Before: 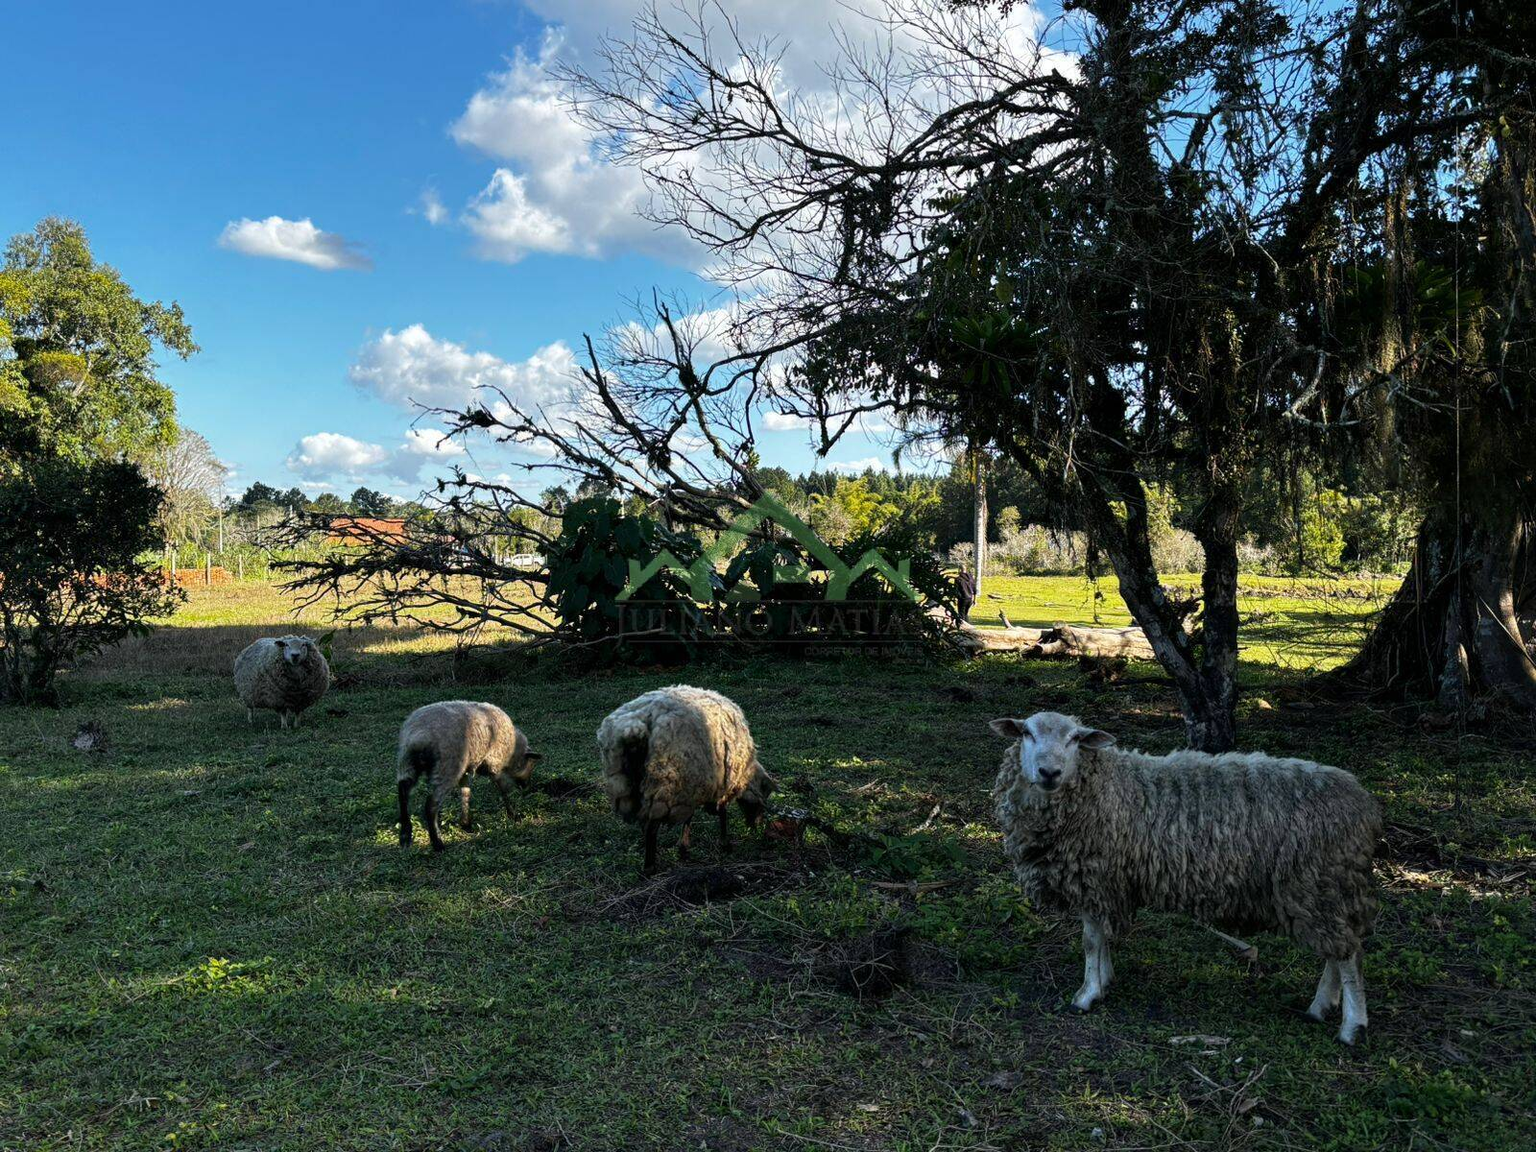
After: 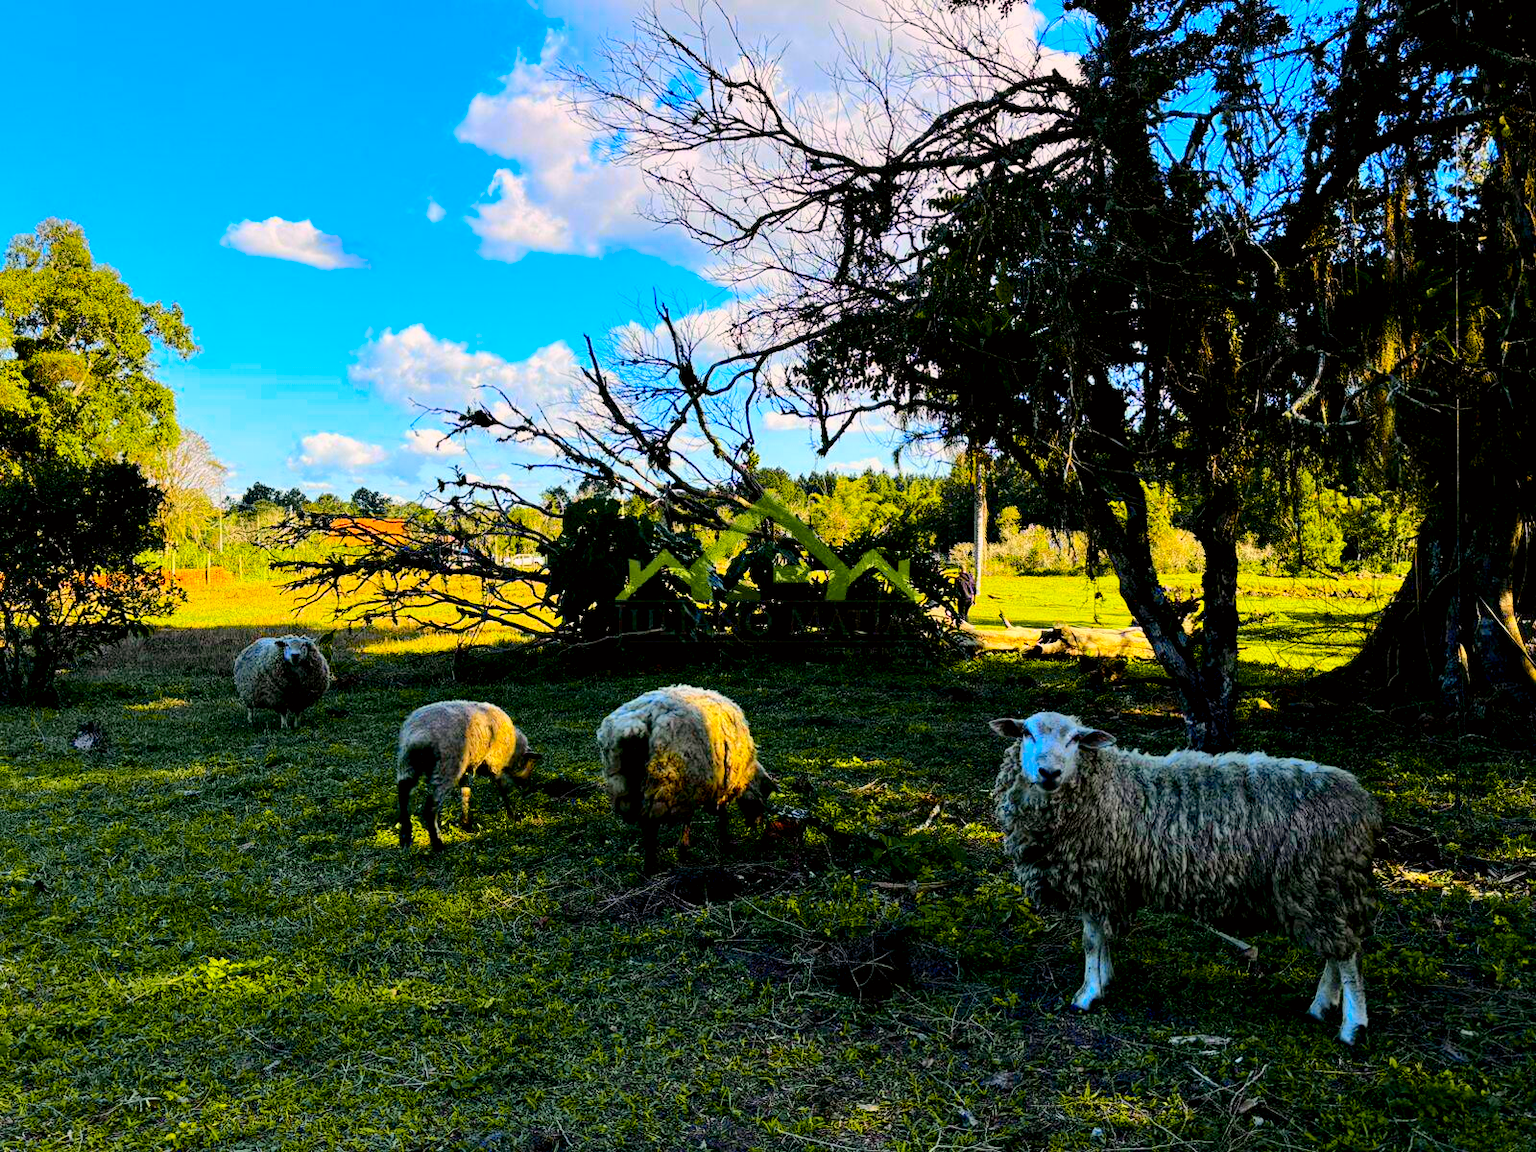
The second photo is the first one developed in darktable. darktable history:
graduated density: density 0.38 EV, hardness 21%, rotation -6.11°, saturation 32%
tone curve: curves: ch0 [(0, 0) (0.131, 0.135) (0.288, 0.372) (0.451, 0.608) (0.612, 0.739) (0.736, 0.832) (1, 1)]; ch1 [(0, 0) (0.392, 0.398) (0.487, 0.471) (0.496, 0.493) (0.519, 0.531) (0.557, 0.591) (0.581, 0.639) (0.622, 0.711) (1, 1)]; ch2 [(0, 0) (0.388, 0.344) (0.438, 0.425) (0.476, 0.482) (0.502, 0.508) (0.524, 0.531) (0.538, 0.58) (0.58, 0.621) (0.613, 0.679) (0.655, 0.738) (1, 1)], color space Lab, independent channels, preserve colors none
exposure: black level correction 0.009, exposure 0.014 EV, compensate highlight preservation false
color contrast: green-magenta contrast 1.12, blue-yellow contrast 1.95, unbound 0
